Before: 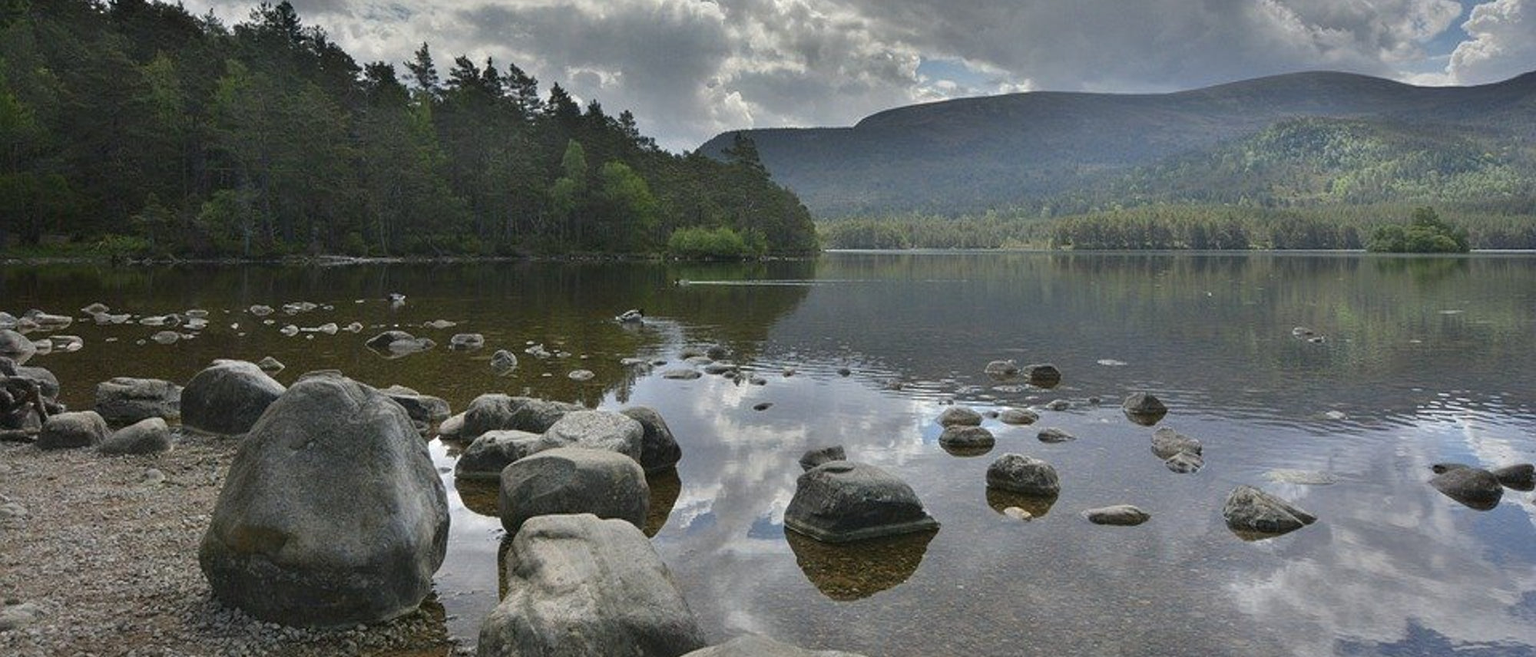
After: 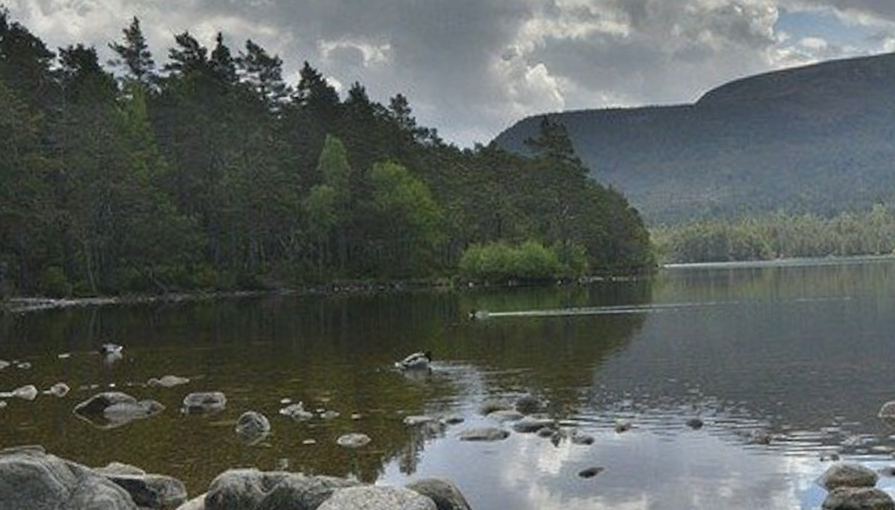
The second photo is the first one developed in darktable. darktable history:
crop: left 20.248%, top 10.86%, right 35.675%, bottom 34.321%
rotate and perspective: rotation -2.22°, lens shift (horizontal) -0.022, automatic cropping off
